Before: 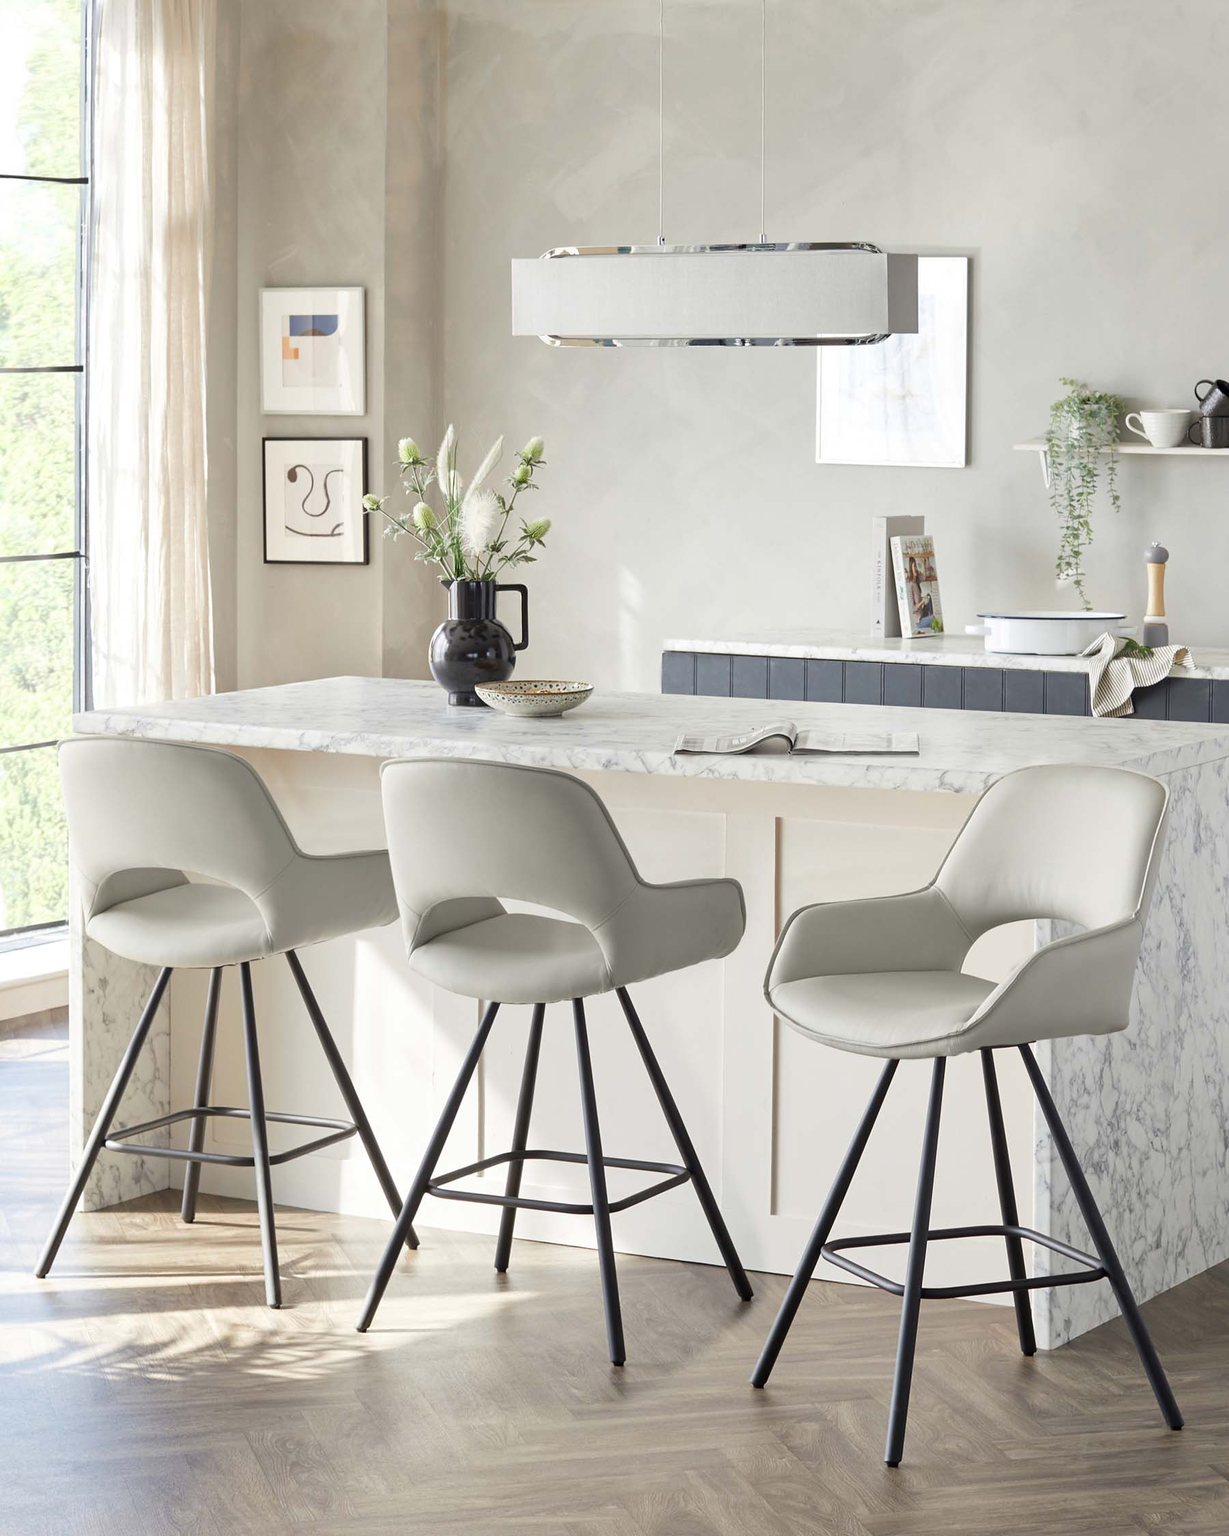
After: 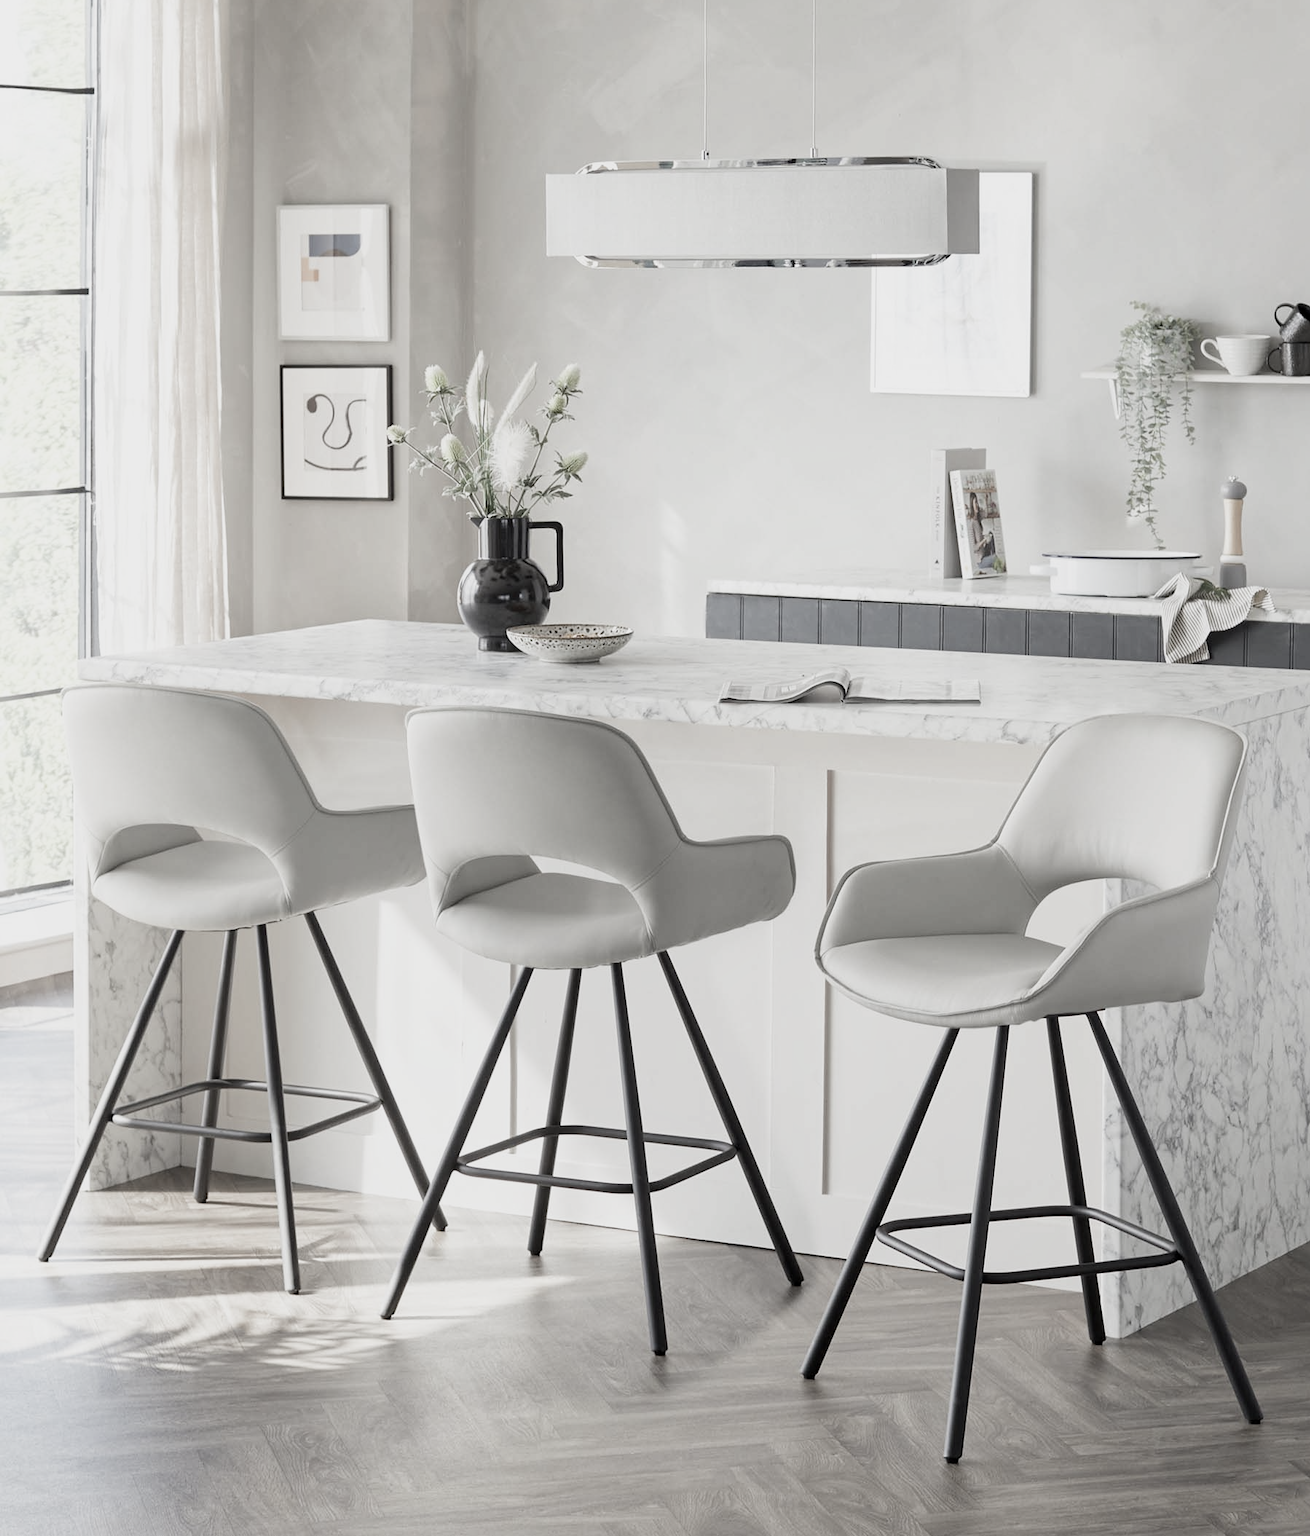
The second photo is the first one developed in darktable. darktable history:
sigmoid: contrast 1.22, skew 0.65
shadows and highlights: radius 93.07, shadows -14.46, white point adjustment 0.23, highlights 31.48, compress 48.23%, highlights color adjustment 52.79%, soften with gaussian
exposure: black level correction 0.001, compensate highlight preservation false
crop and rotate: top 6.25%
color correction: saturation 0.3
local contrast: mode bilateral grid, contrast 10, coarseness 25, detail 110%, midtone range 0.2
color contrast: green-magenta contrast 1.1, blue-yellow contrast 1.1, unbound 0
